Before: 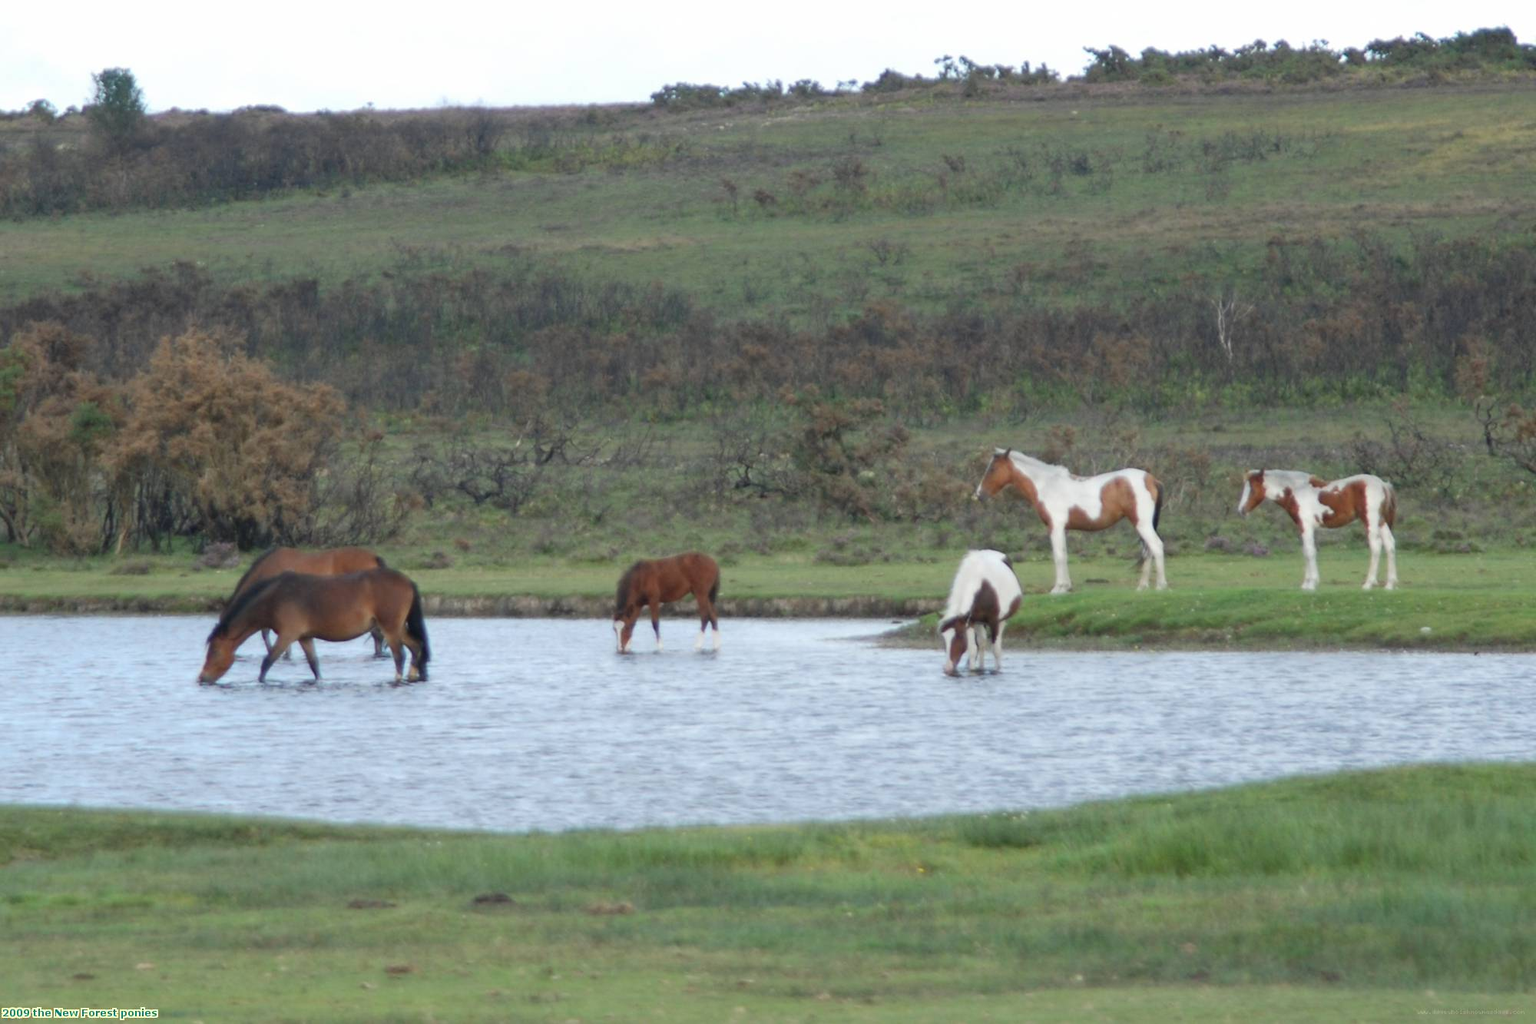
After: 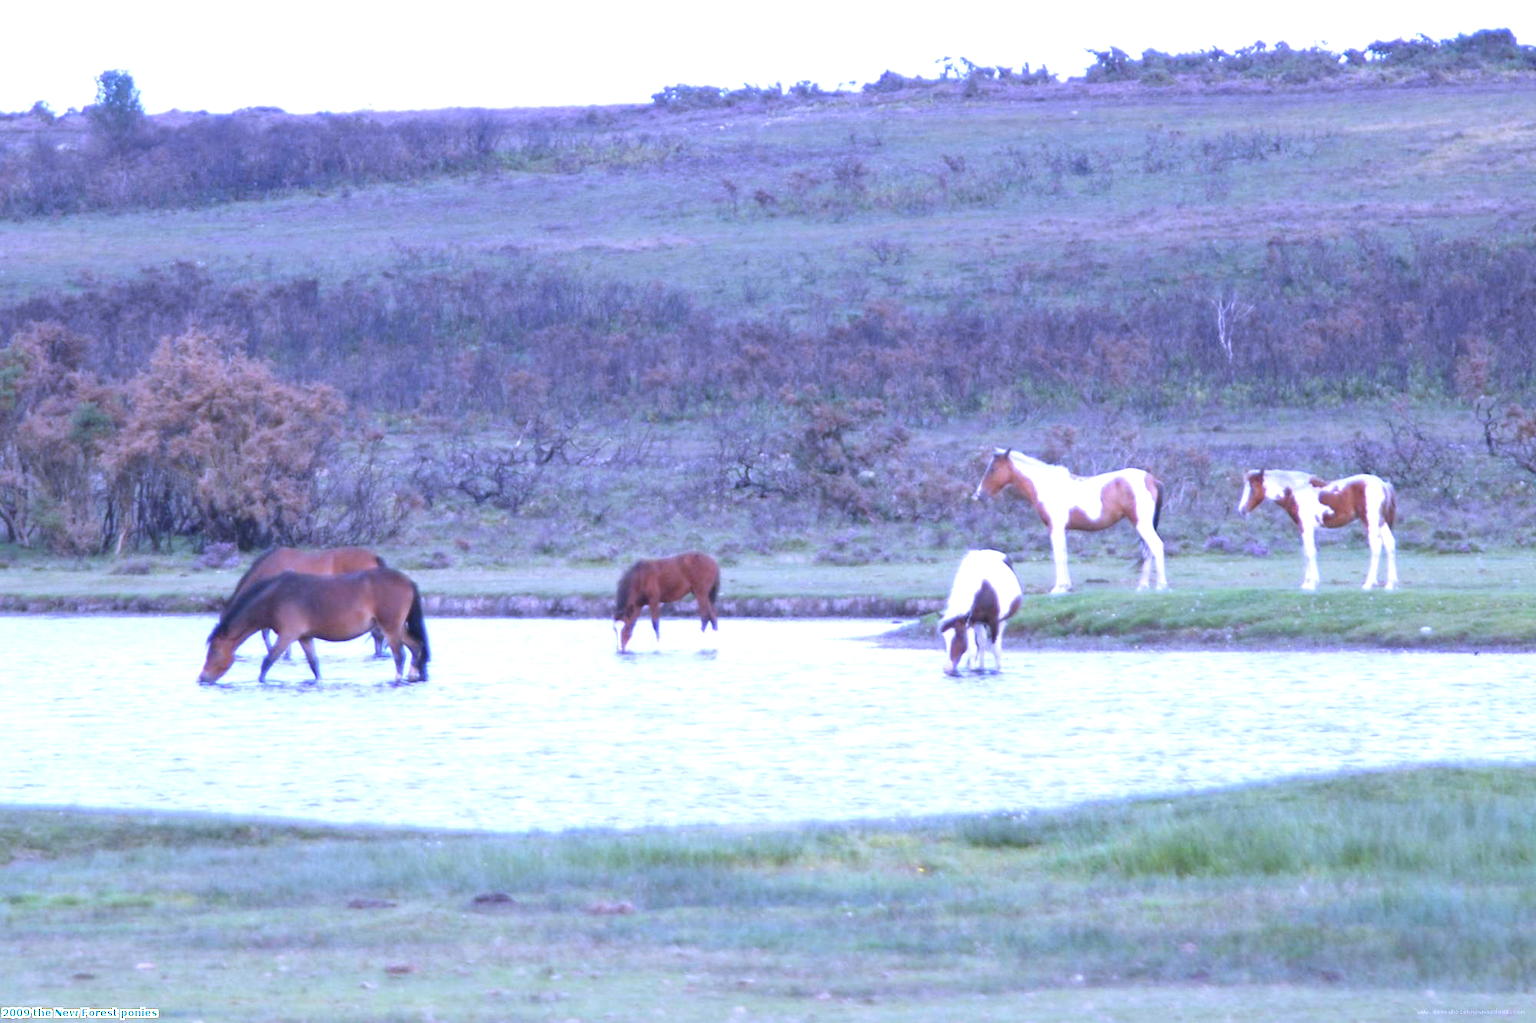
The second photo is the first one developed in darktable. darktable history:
exposure: black level correction 0, exposure 0.95 EV, compensate exposure bias true, compensate highlight preservation false
white balance: red 0.98, blue 1.61
